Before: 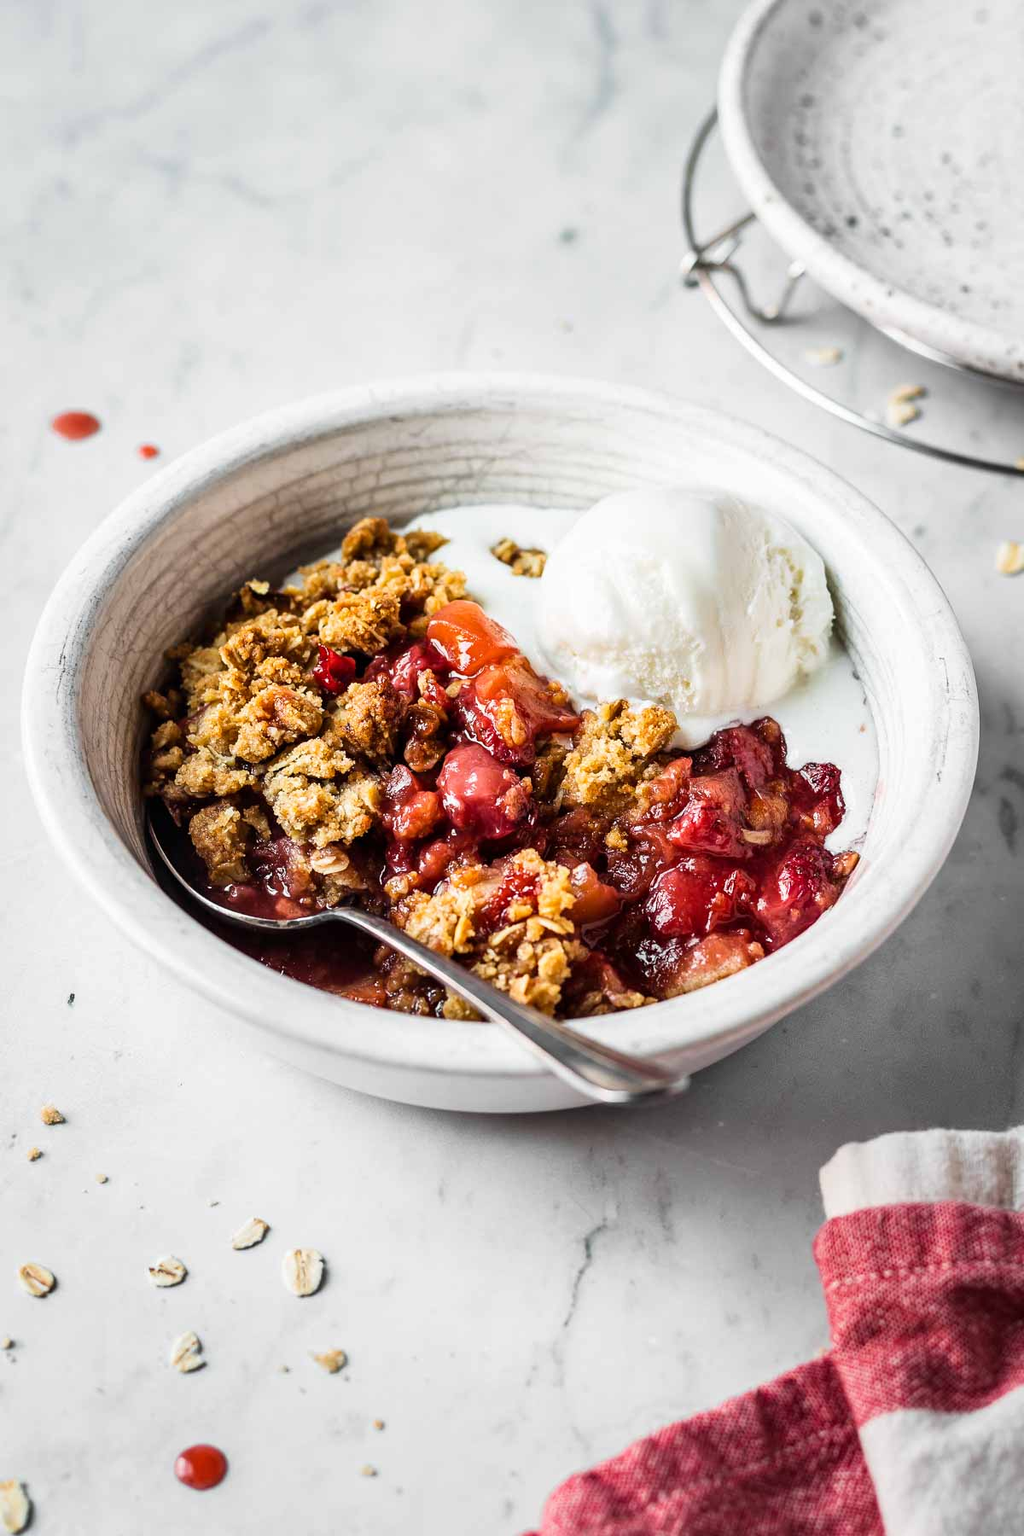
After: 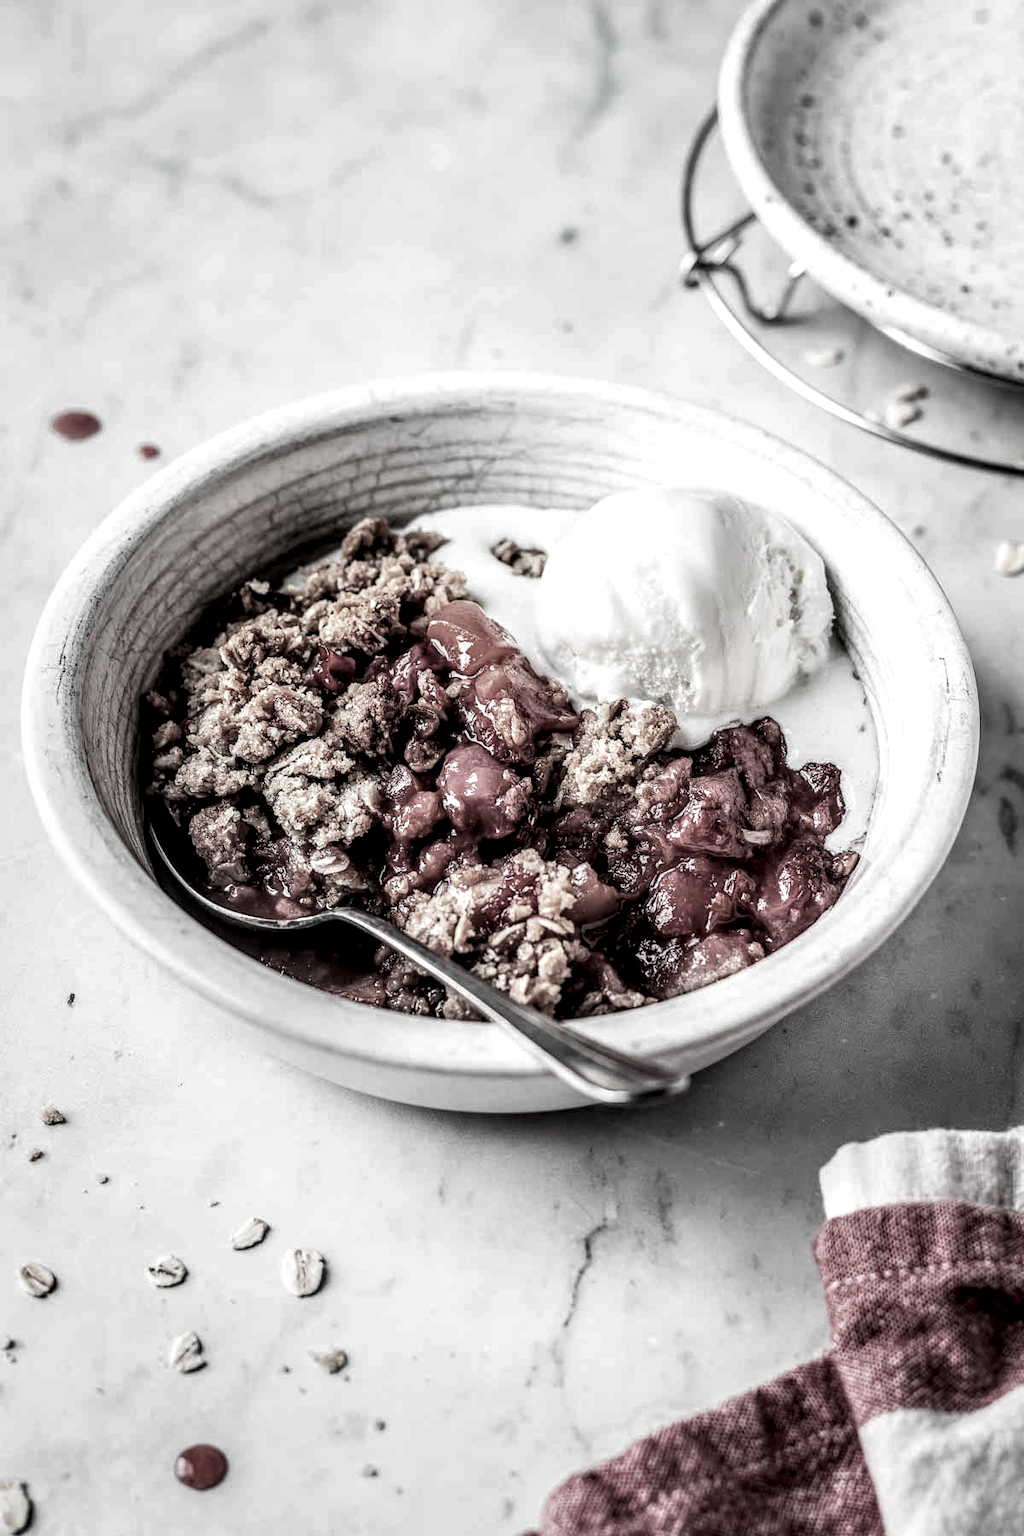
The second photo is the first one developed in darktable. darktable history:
local contrast: highlights 12%, shadows 38%, detail 183%, midtone range 0.471
color contrast: green-magenta contrast 0.3, blue-yellow contrast 0.15
